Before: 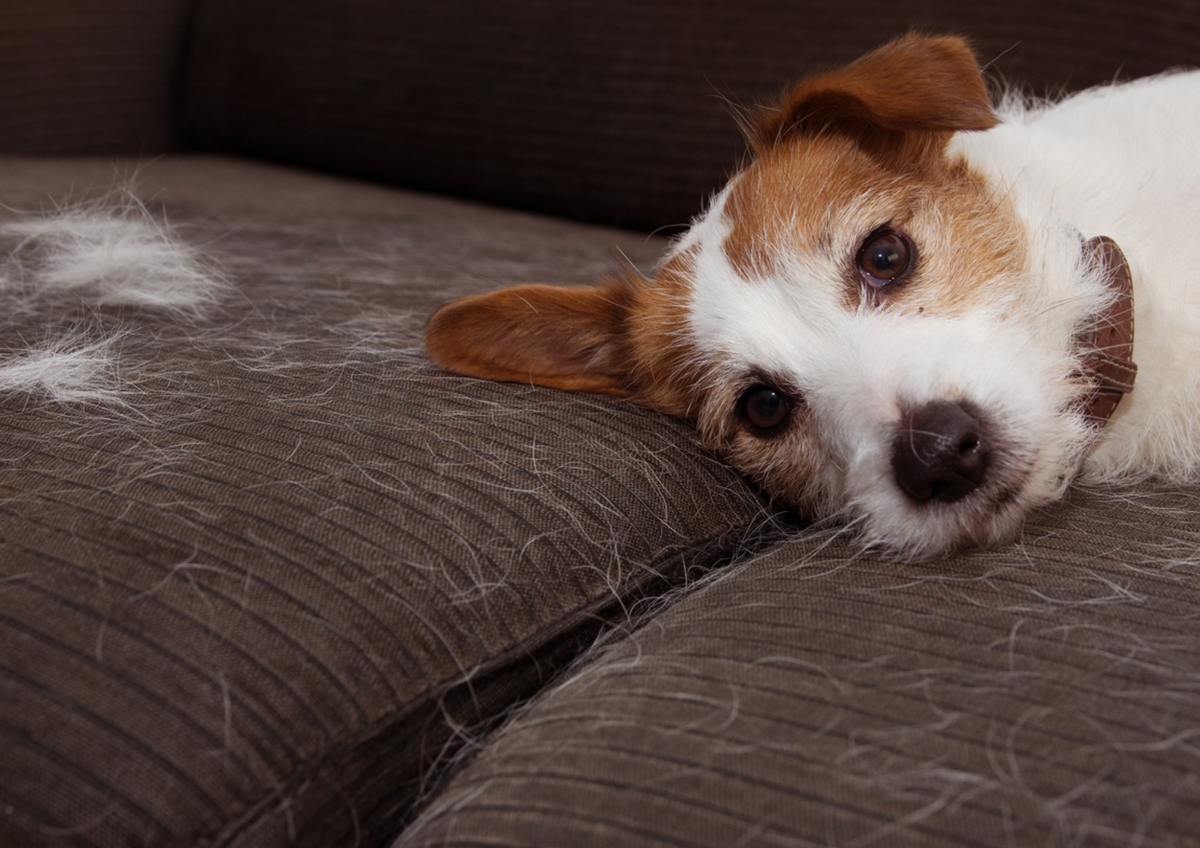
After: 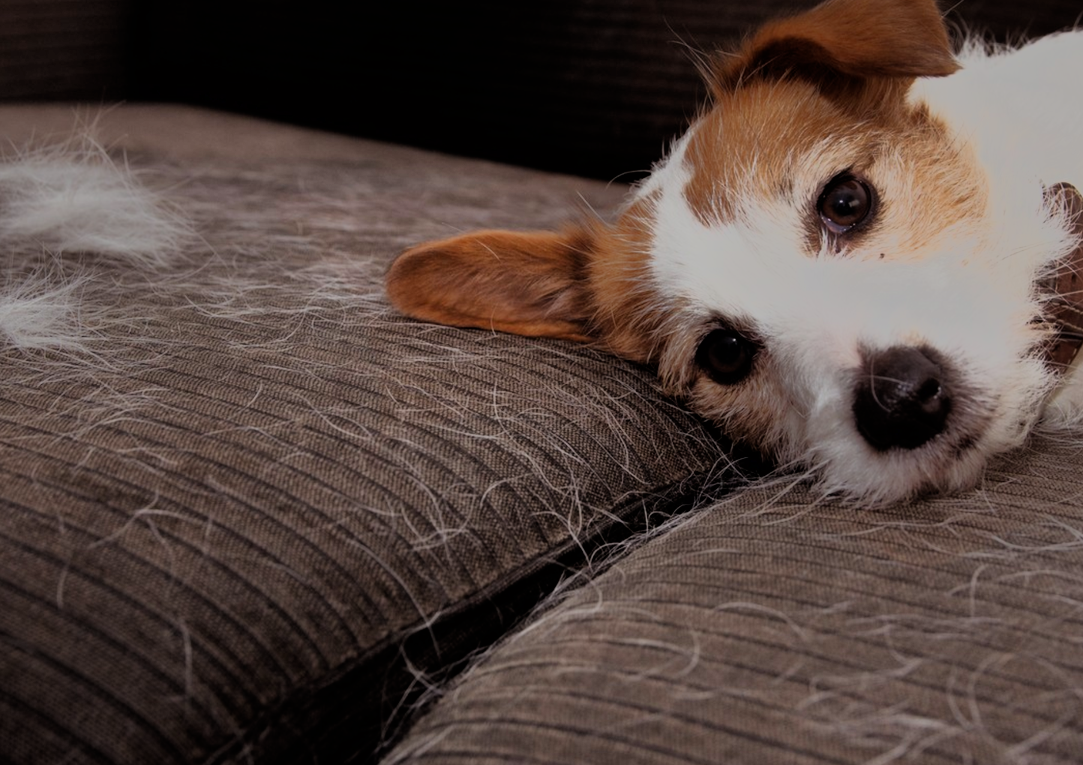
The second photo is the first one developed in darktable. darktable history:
crop: left 3.305%, top 6.436%, right 6.389%, bottom 3.258%
filmic rgb: black relative exposure -6.15 EV, white relative exposure 6.96 EV, hardness 2.23, color science v6 (2022)
tone equalizer: -7 EV -0.63 EV, -6 EV 1 EV, -5 EV -0.45 EV, -4 EV 0.43 EV, -3 EV 0.41 EV, -2 EV 0.15 EV, -1 EV -0.15 EV, +0 EV -0.39 EV, smoothing diameter 25%, edges refinement/feathering 10, preserve details guided filter
